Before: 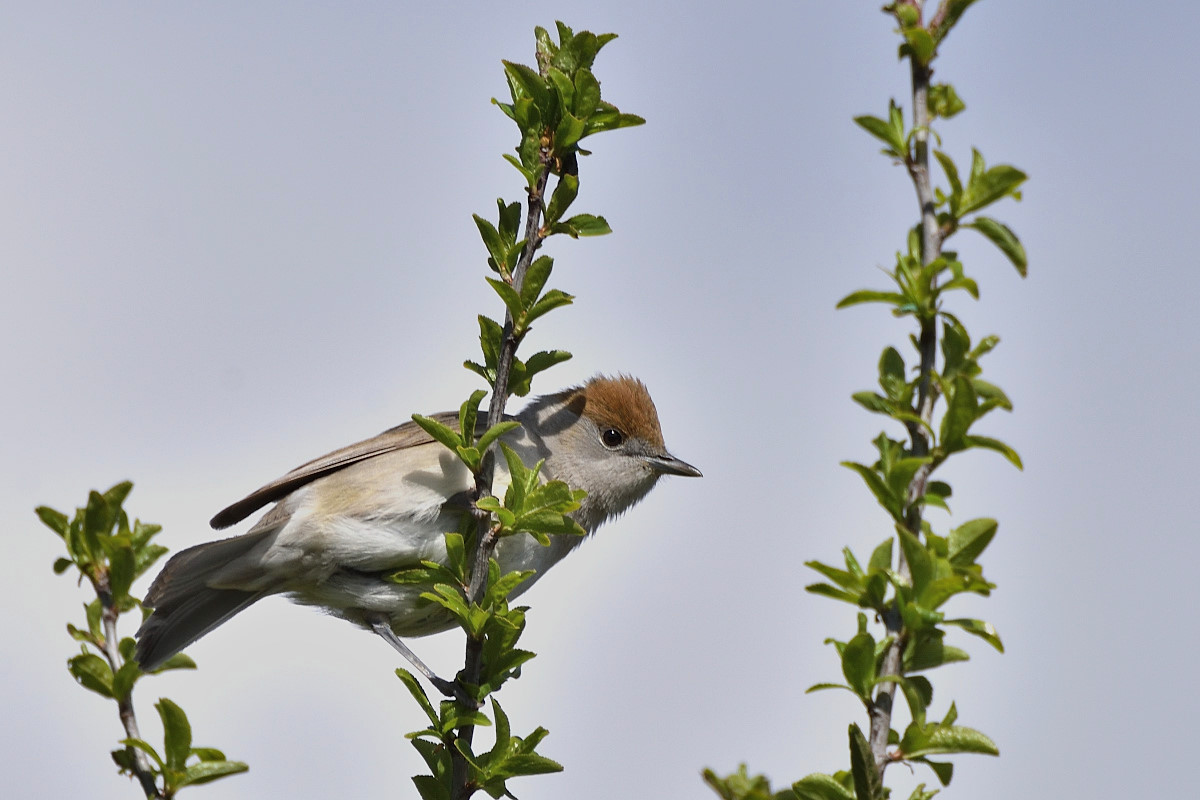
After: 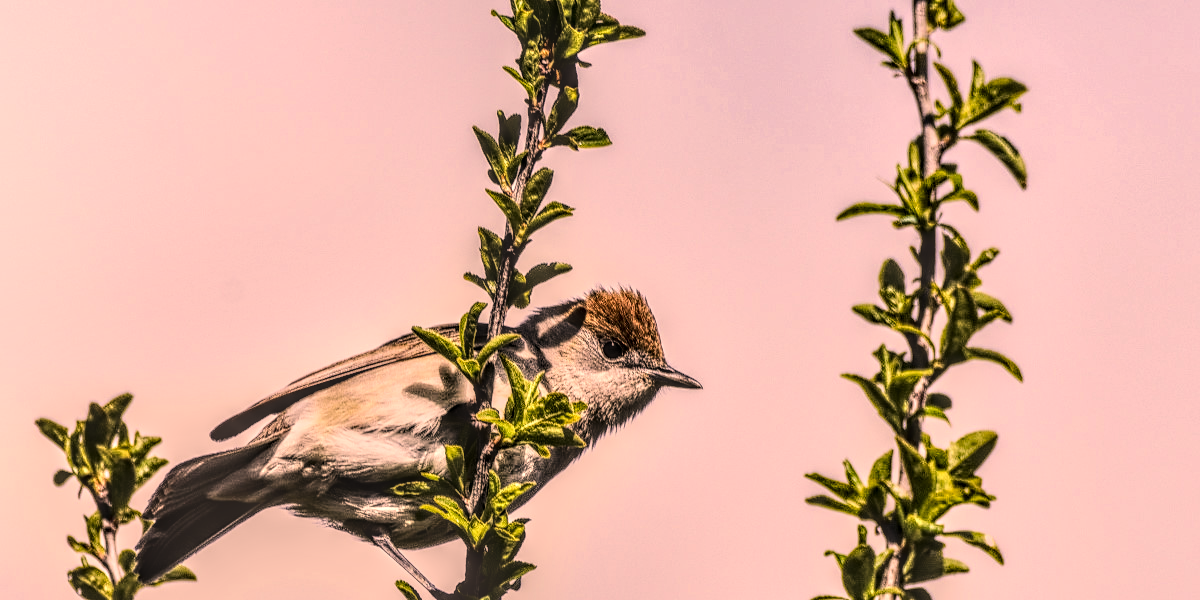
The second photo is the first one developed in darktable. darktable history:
tone curve: curves: ch0 [(0, 0) (0.003, 0.008) (0.011, 0.011) (0.025, 0.018) (0.044, 0.028) (0.069, 0.039) (0.1, 0.056) (0.136, 0.081) (0.177, 0.118) (0.224, 0.164) (0.277, 0.223) (0.335, 0.3) (0.399, 0.399) (0.468, 0.51) (0.543, 0.618) (0.623, 0.71) (0.709, 0.79) (0.801, 0.865) (0.898, 0.93) (1, 1)], color space Lab, linked channels, preserve colors none
local contrast: highlights 3%, shadows 7%, detail 299%, midtone range 0.307
color correction: highlights a* 22.59, highlights b* 21.57
crop: top 11.061%, bottom 13.899%
filmic rgb: black relative exposure -7.65 EV, white relative exposure 4.56 EV, hardness 3.61, contrast 1.243
exposure: exposure 0.126 EV, compensate highlight preservation false
contrast brightness saturation: contrast 0.271
